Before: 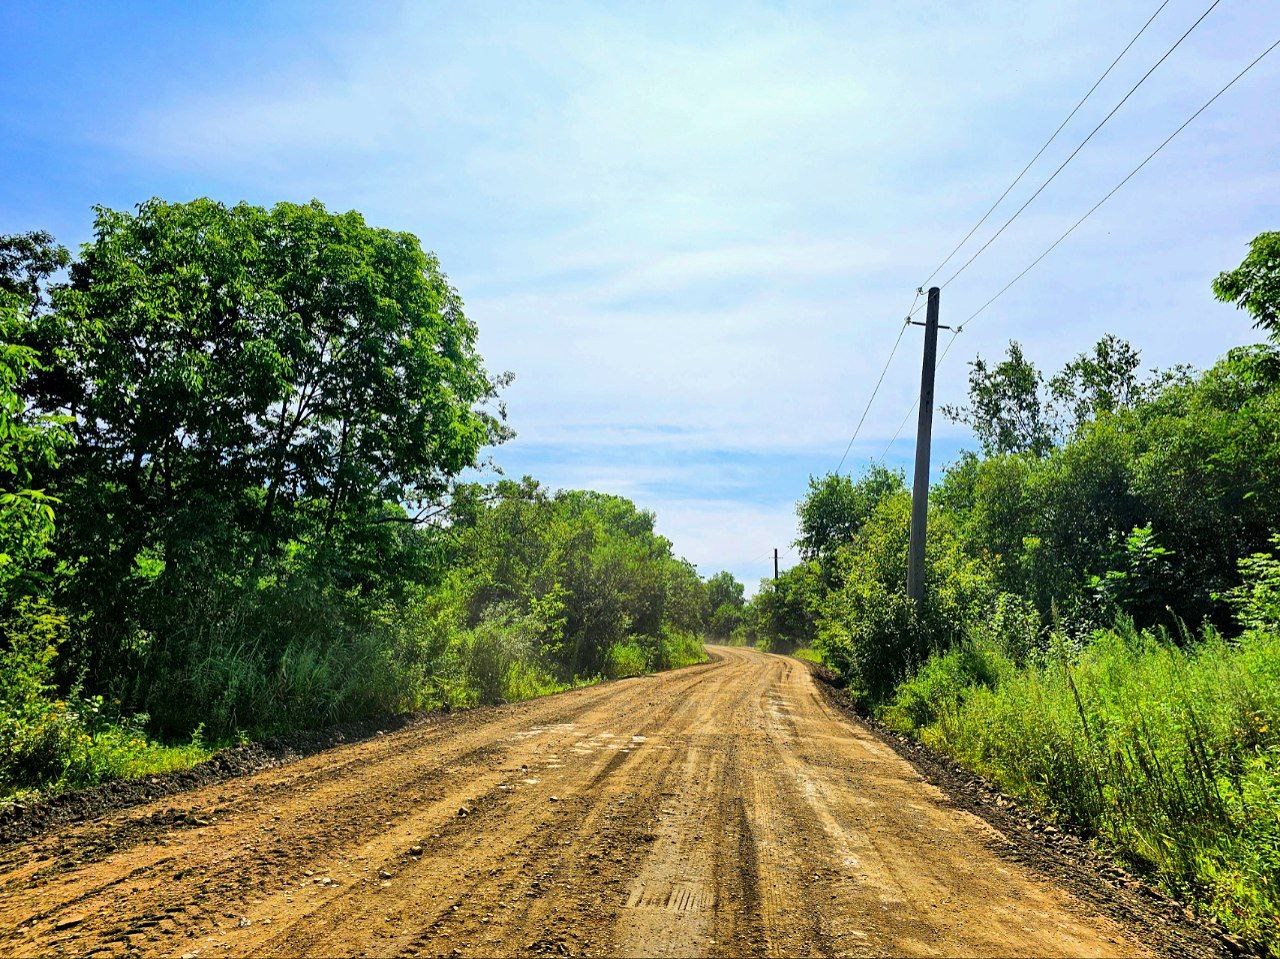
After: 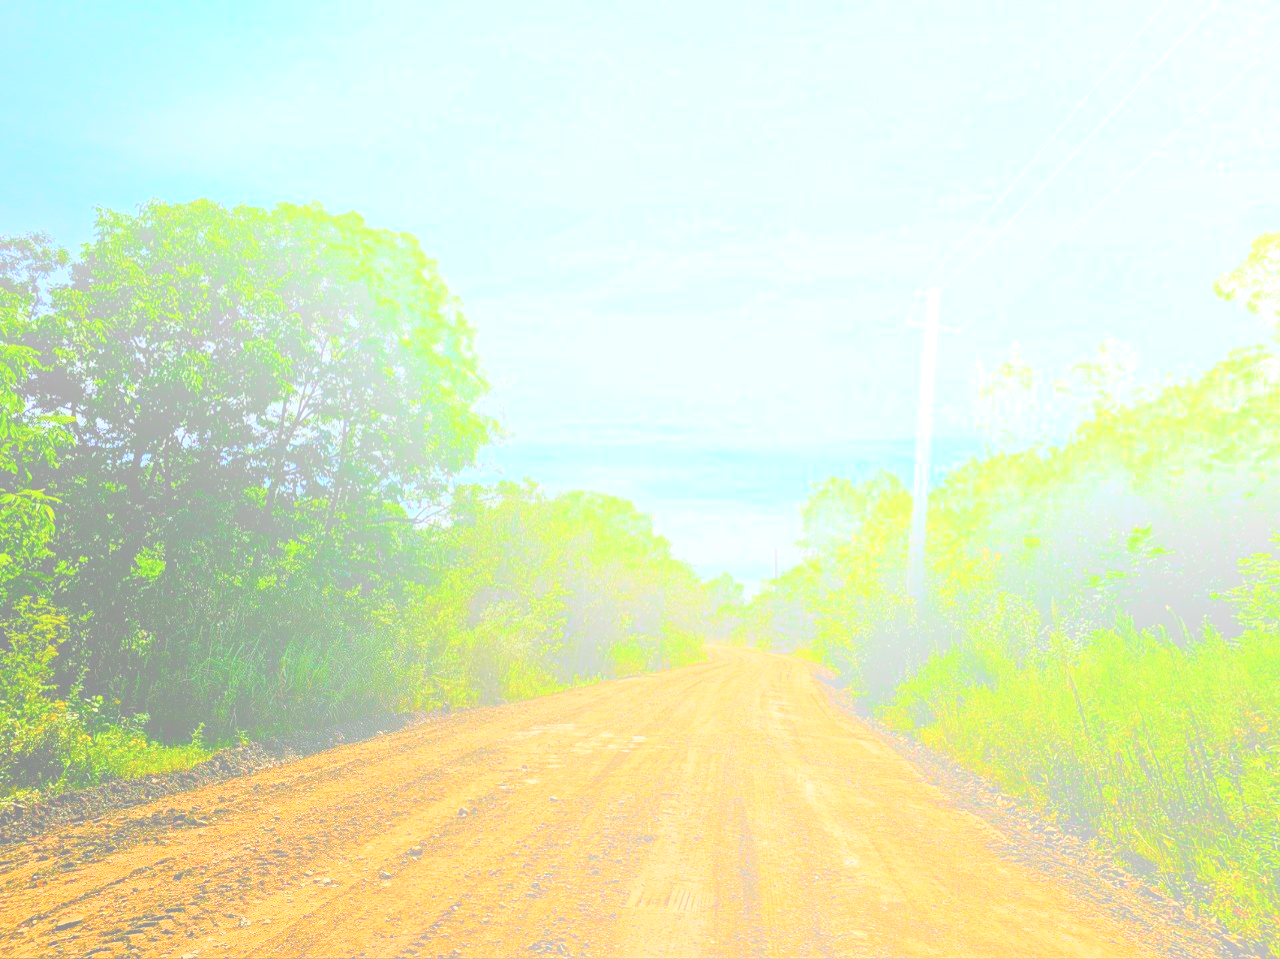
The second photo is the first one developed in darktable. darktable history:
color balance rgb: perceptual saturation grading › global saturation 20%, perceptual saturation grading › highlights -25%, perceptual saturation grading › shadows 25%
bloom: size 70%, threshold 25%, strength 70%
